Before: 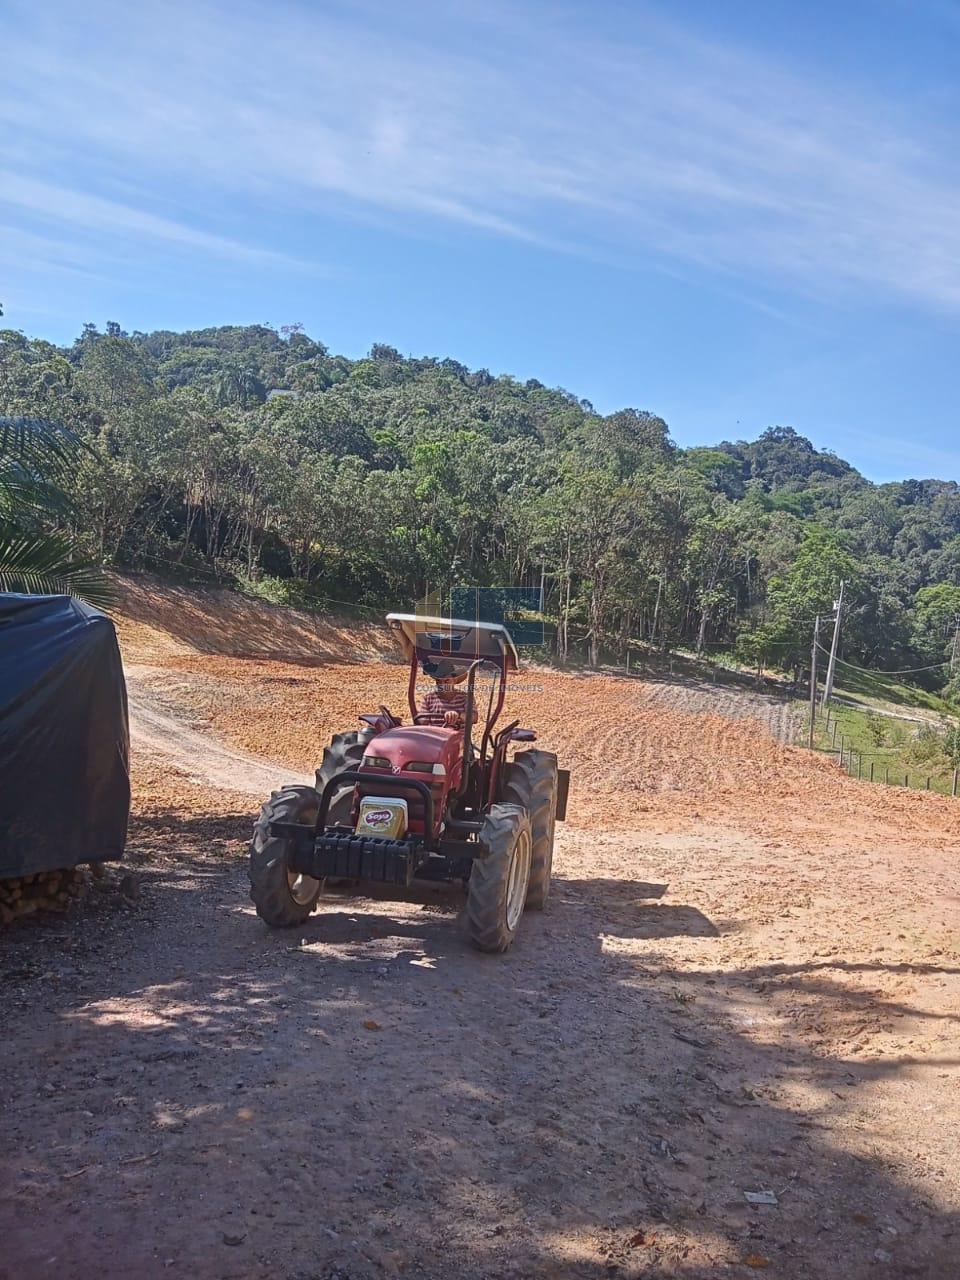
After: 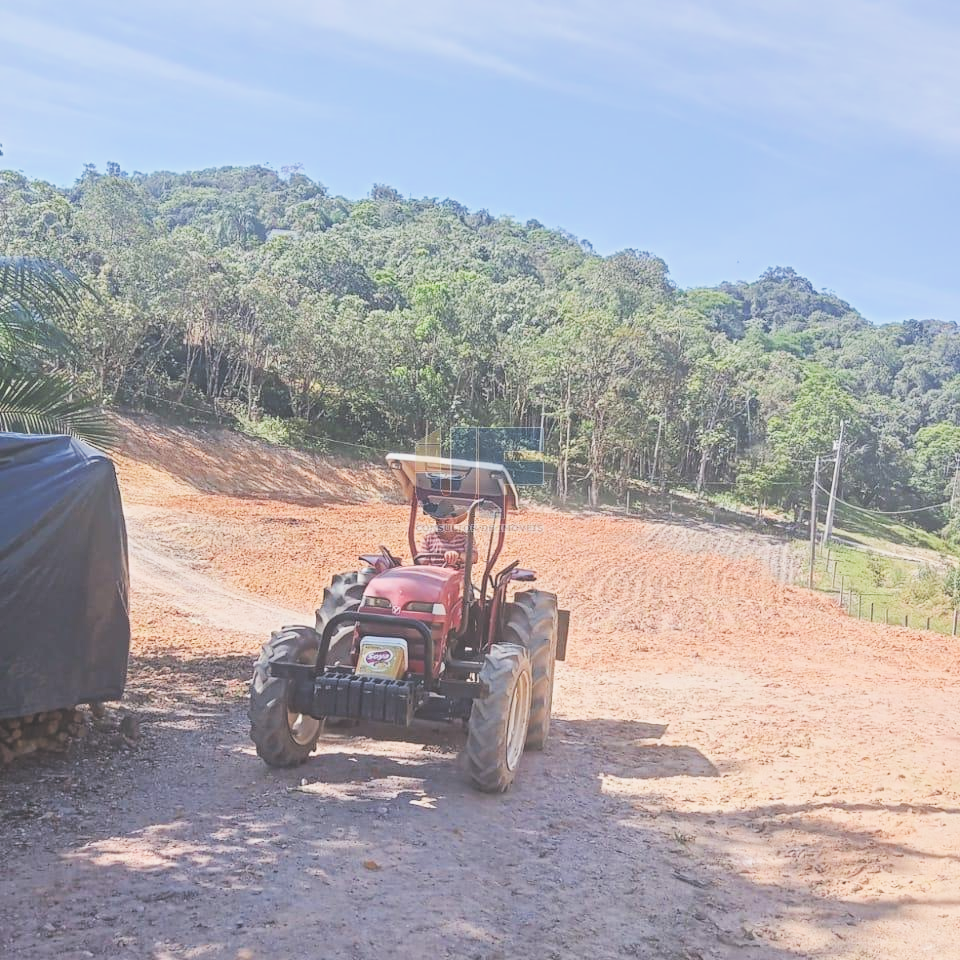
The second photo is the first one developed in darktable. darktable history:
crop and rotate: top 12.5%, bottom 12.5%
exposure: black level correction -0.023, exposure 1.397 EV, compensate highlight preservation false
filmic rgb: black relative exposure -4.14 EV, white relative exposure 5.1 EV, hardness 2.11, contrast 1.165
